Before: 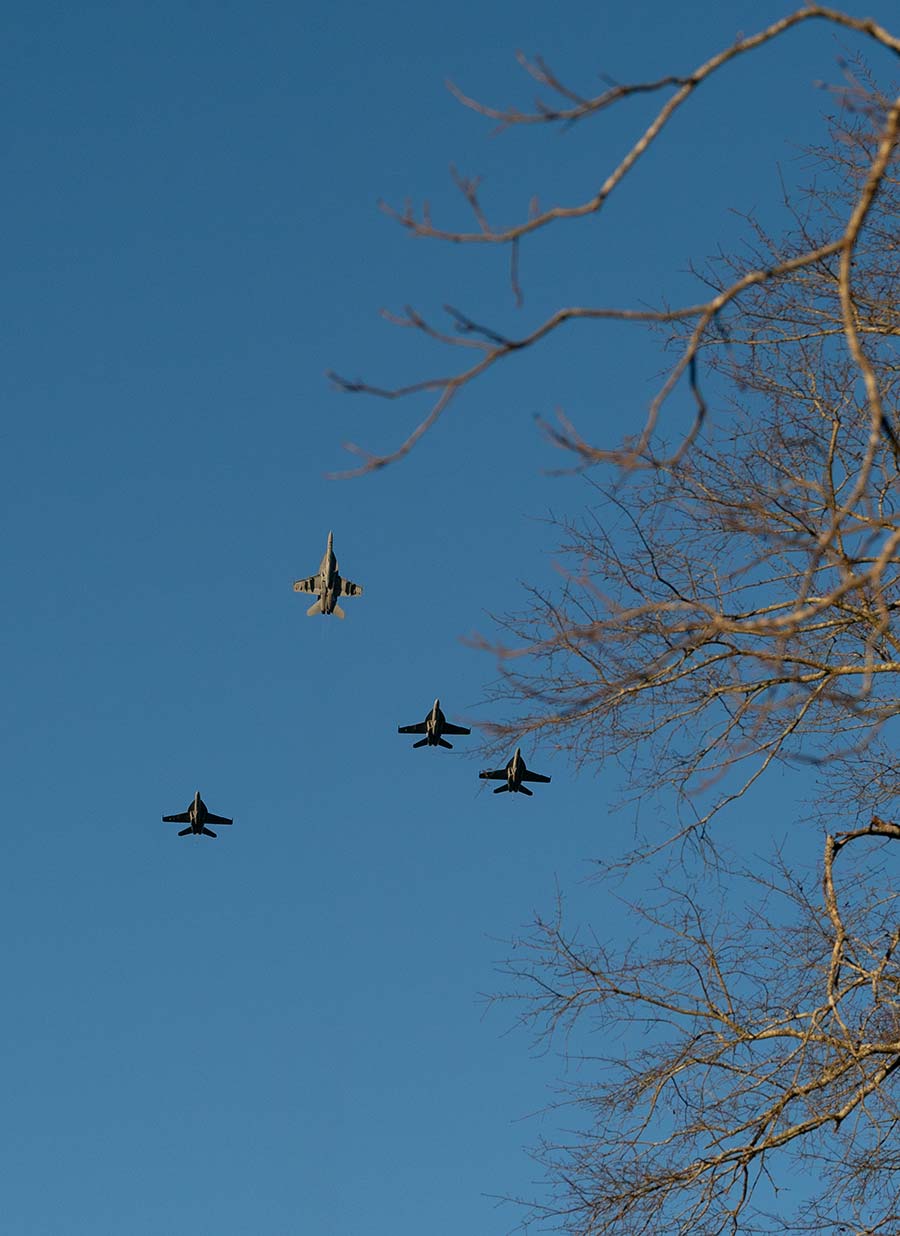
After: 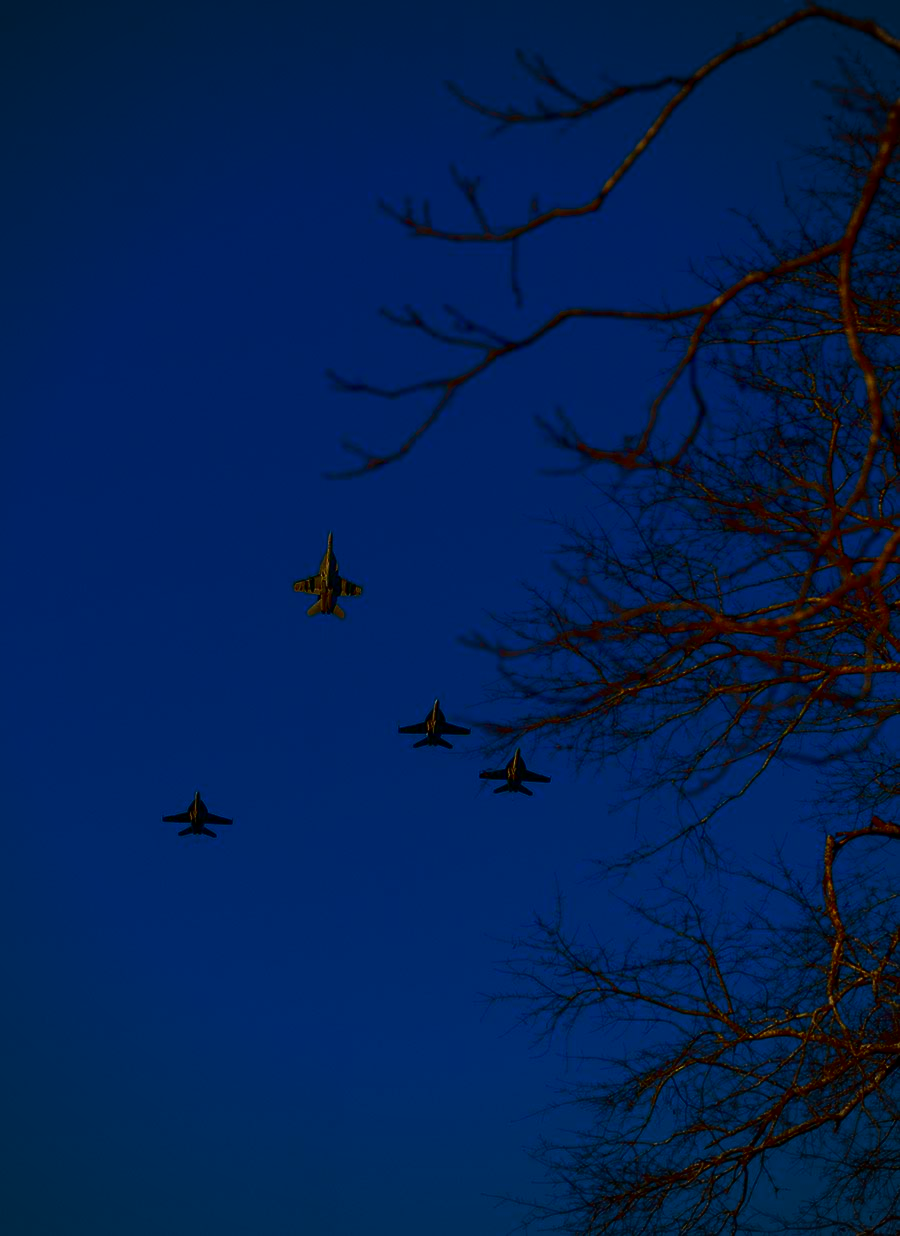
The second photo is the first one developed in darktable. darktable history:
contrast brightness saturation: brightness -1, saturation 1
vignetting: fall-off start 71.74%
